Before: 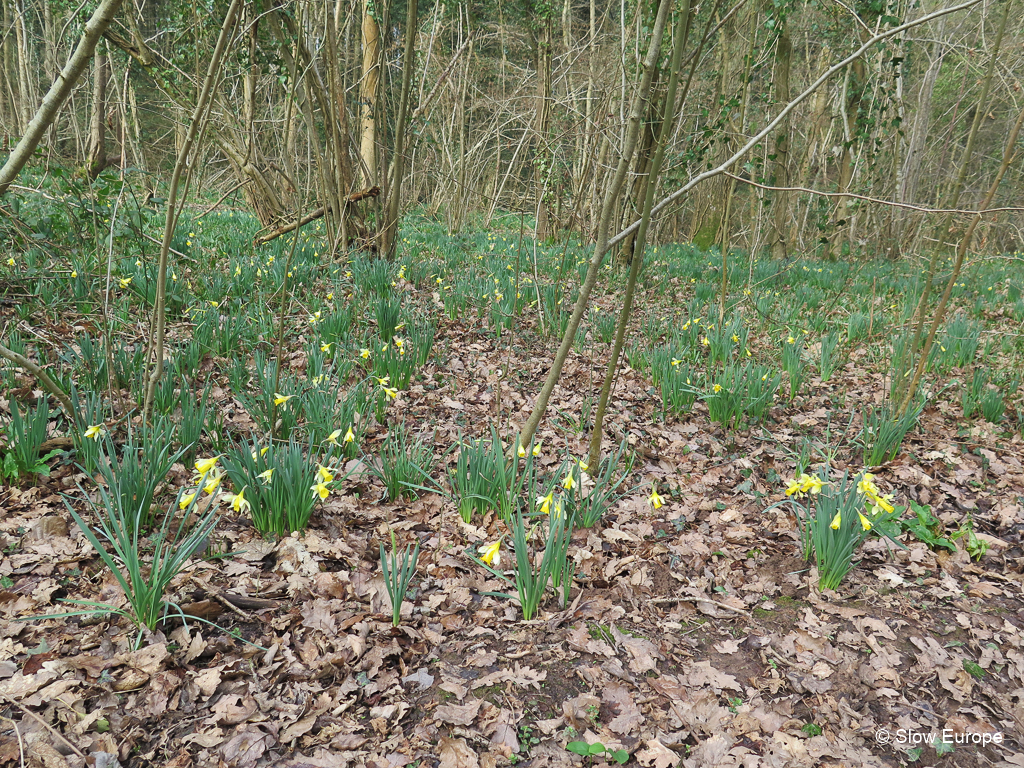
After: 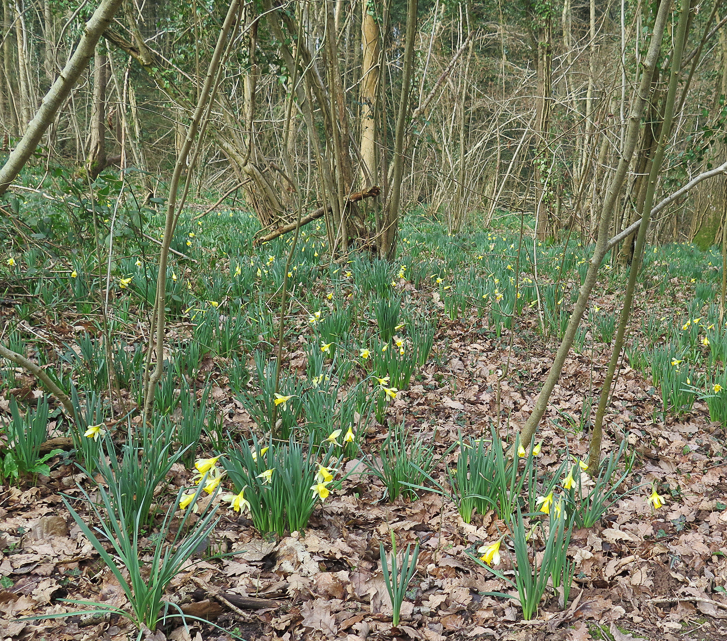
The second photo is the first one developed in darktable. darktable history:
crop: right 28.942%, bottom 16.469%
